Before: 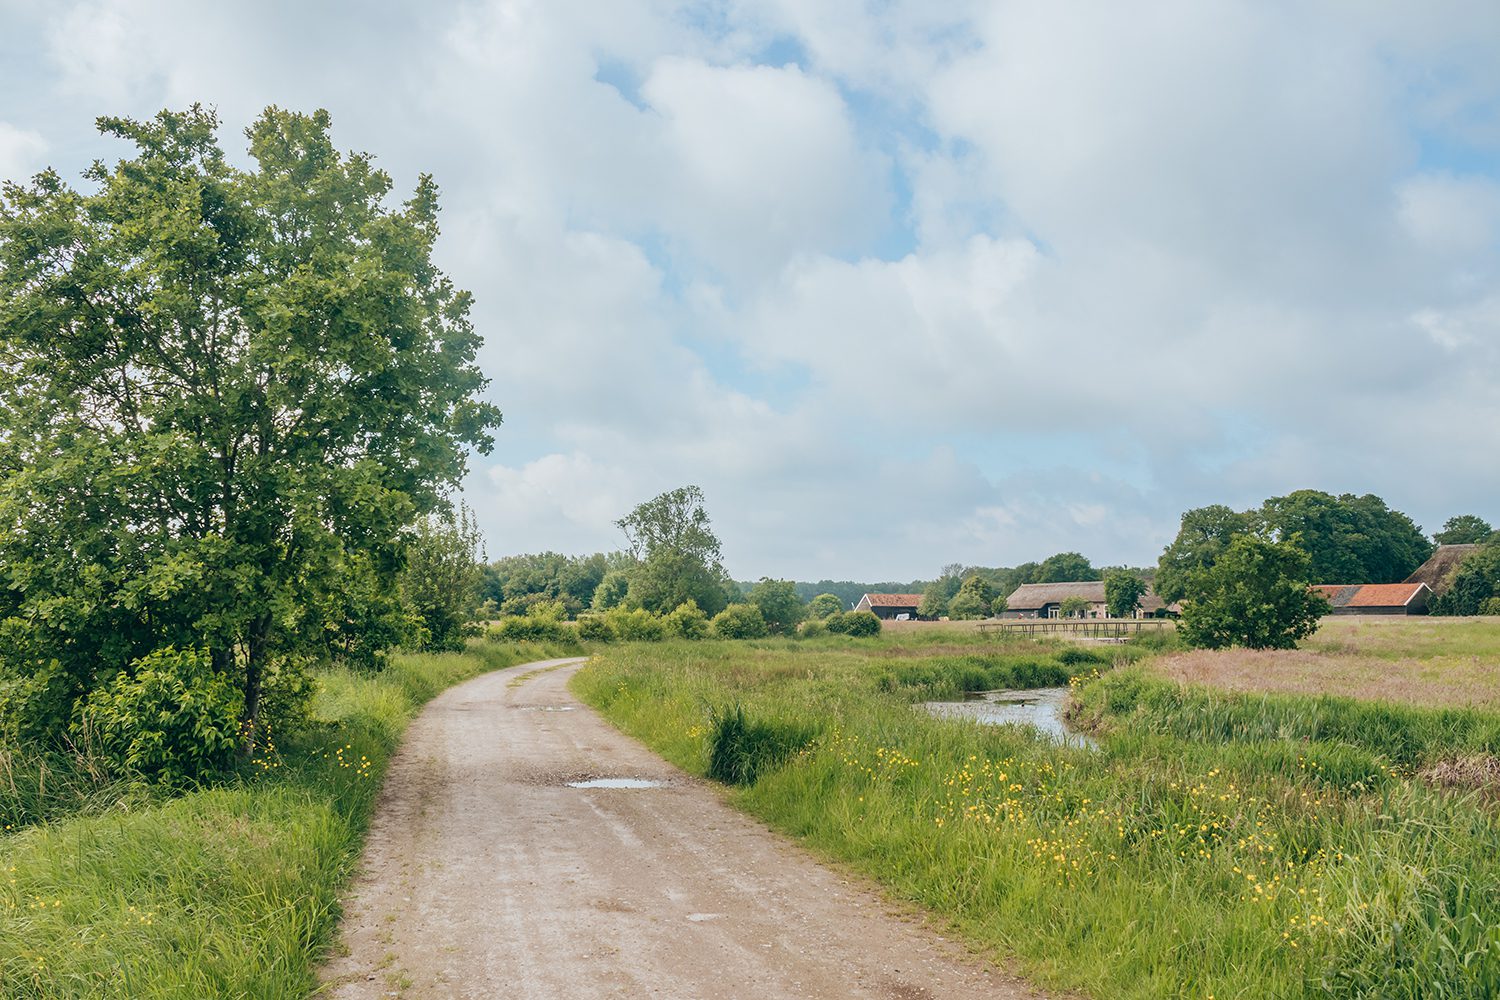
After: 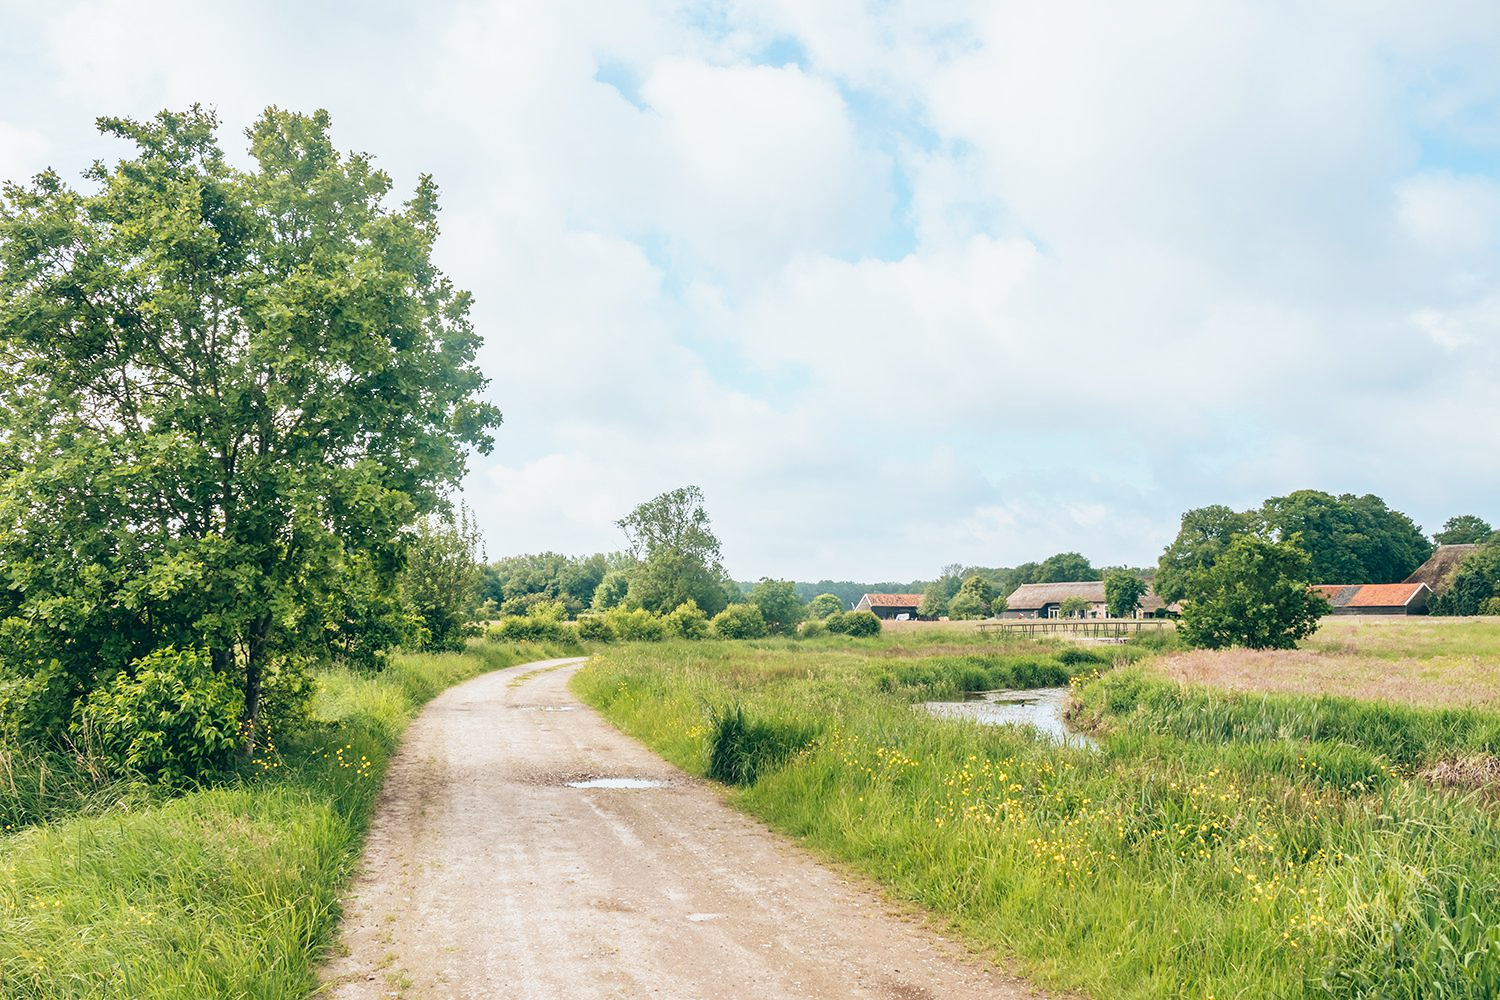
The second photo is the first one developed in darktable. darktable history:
exposure: black level correction 0.001, compensate highlight preservation false
base curve: curves: ch0 [(0, 0) (0.579, 0.807) (1, 1)], preserve colors none
